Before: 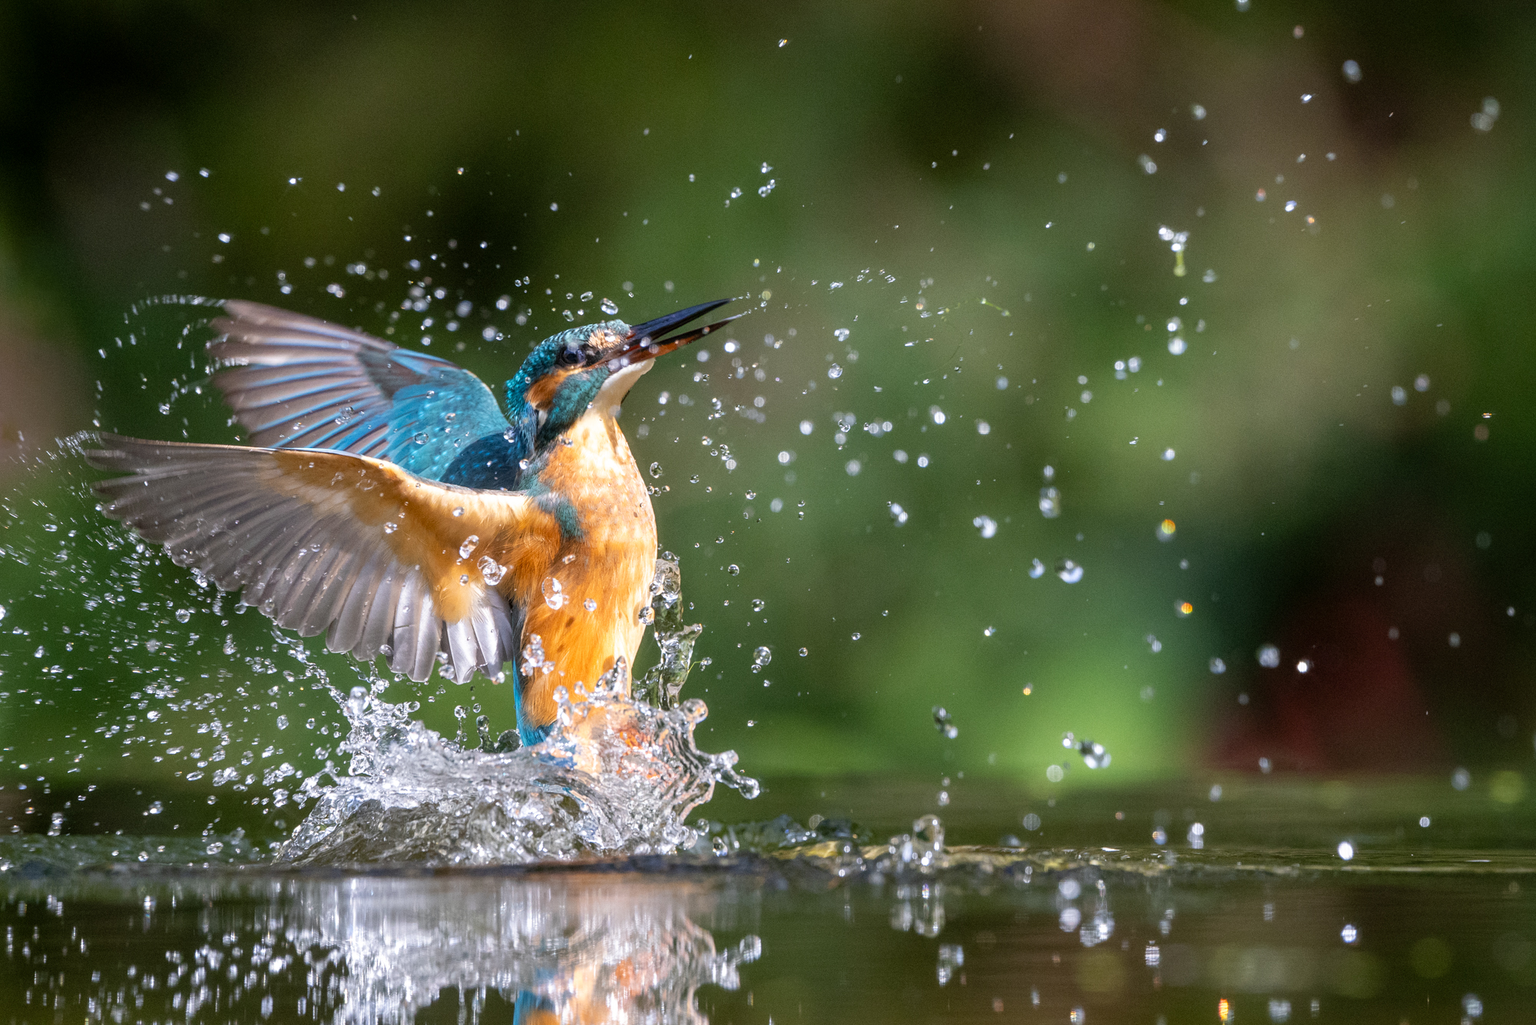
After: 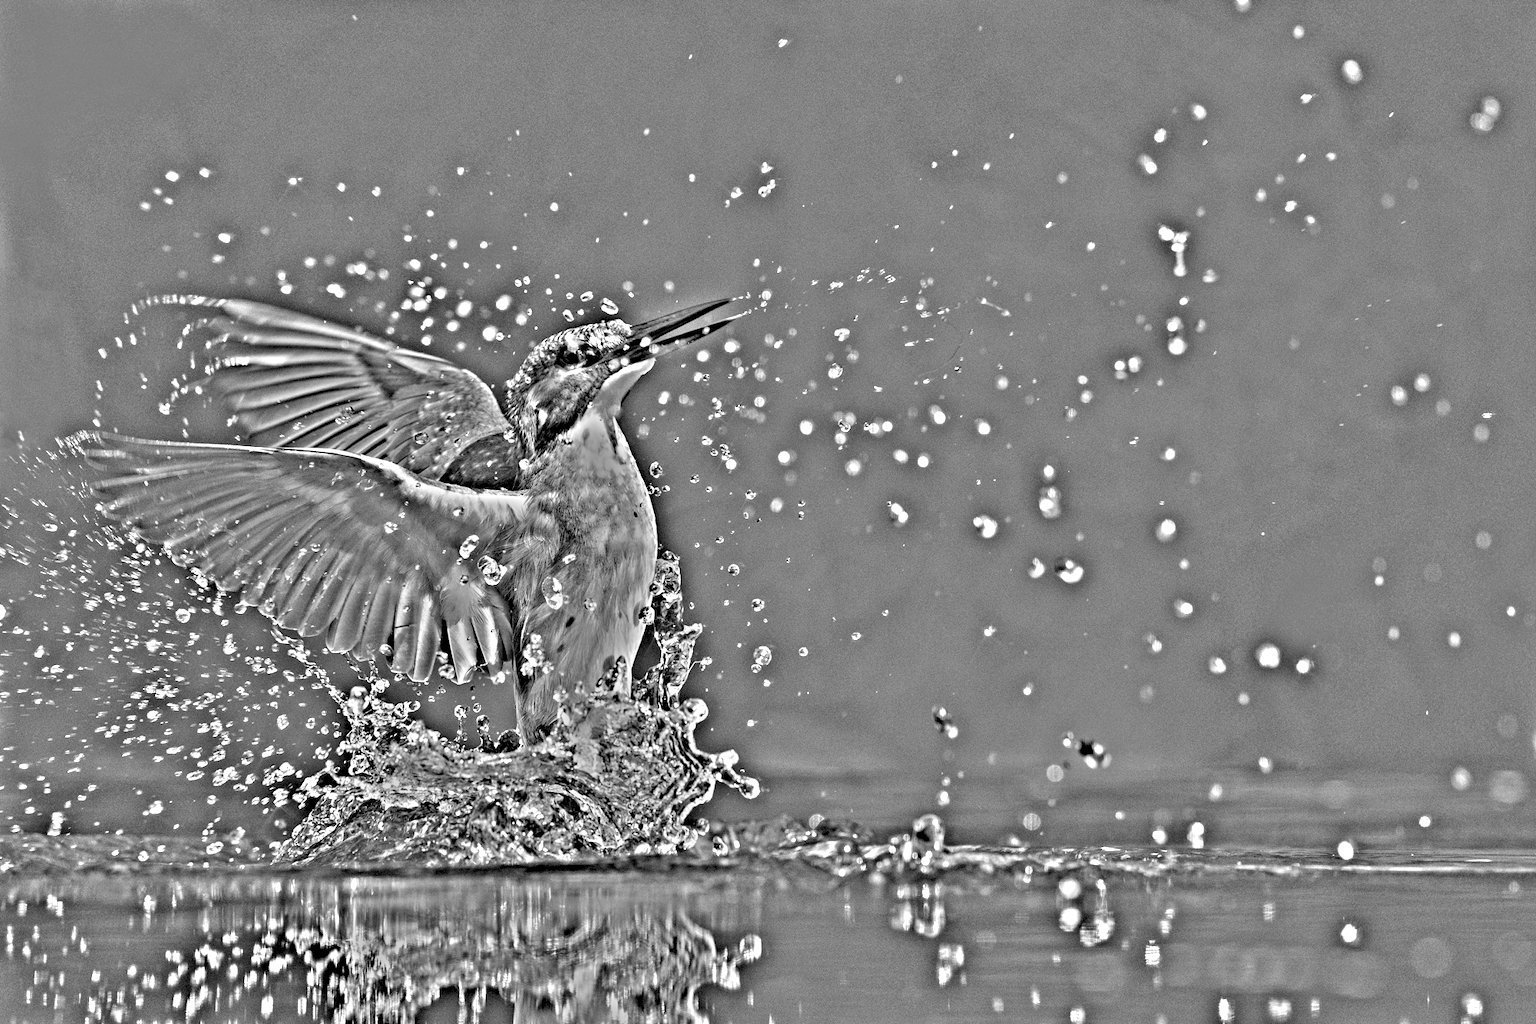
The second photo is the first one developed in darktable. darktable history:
rgb levels: levels [[0.013, 0.434, 0.89], [0, 0.5, 1], [0, 0.5, 1]]
highpass: on, module defaults
